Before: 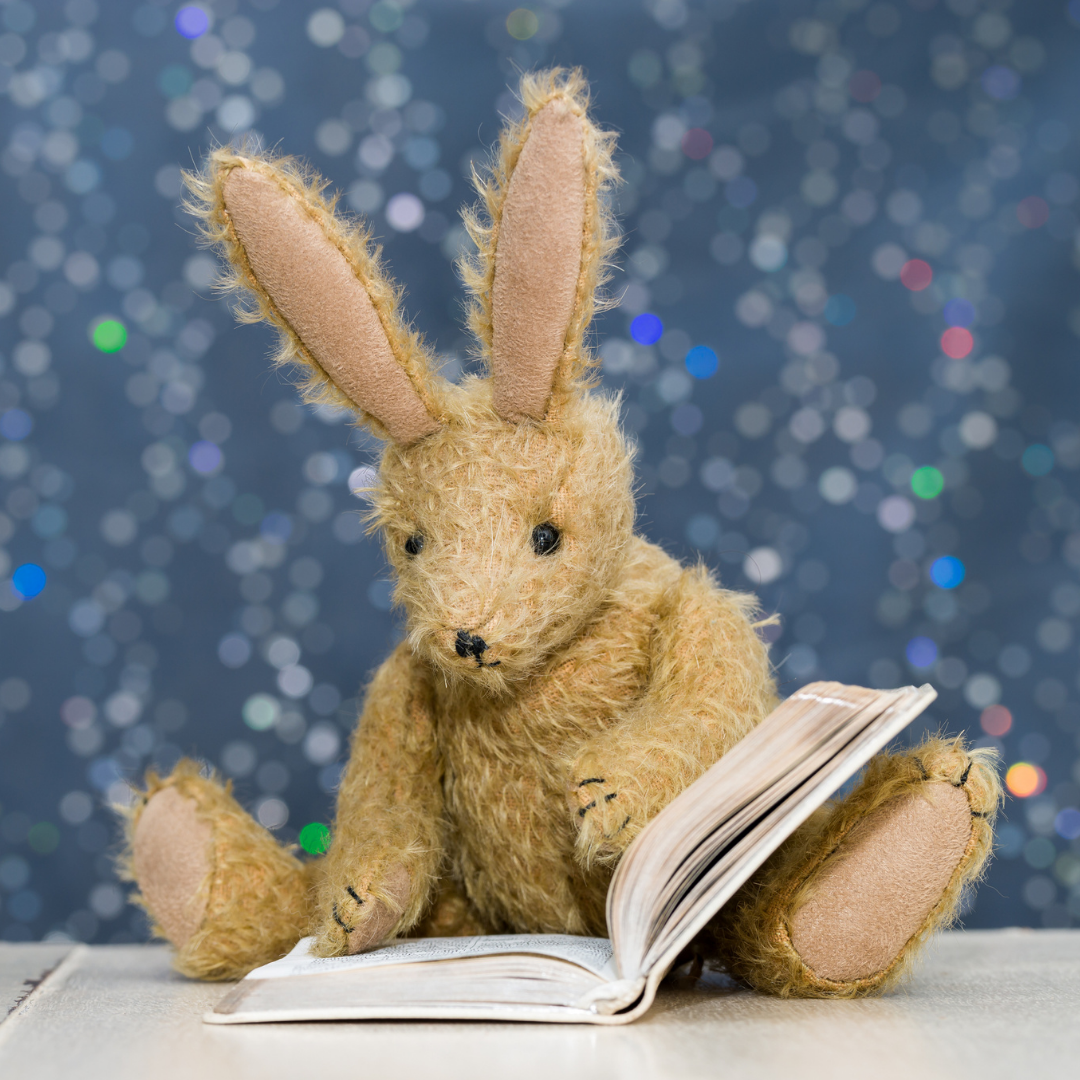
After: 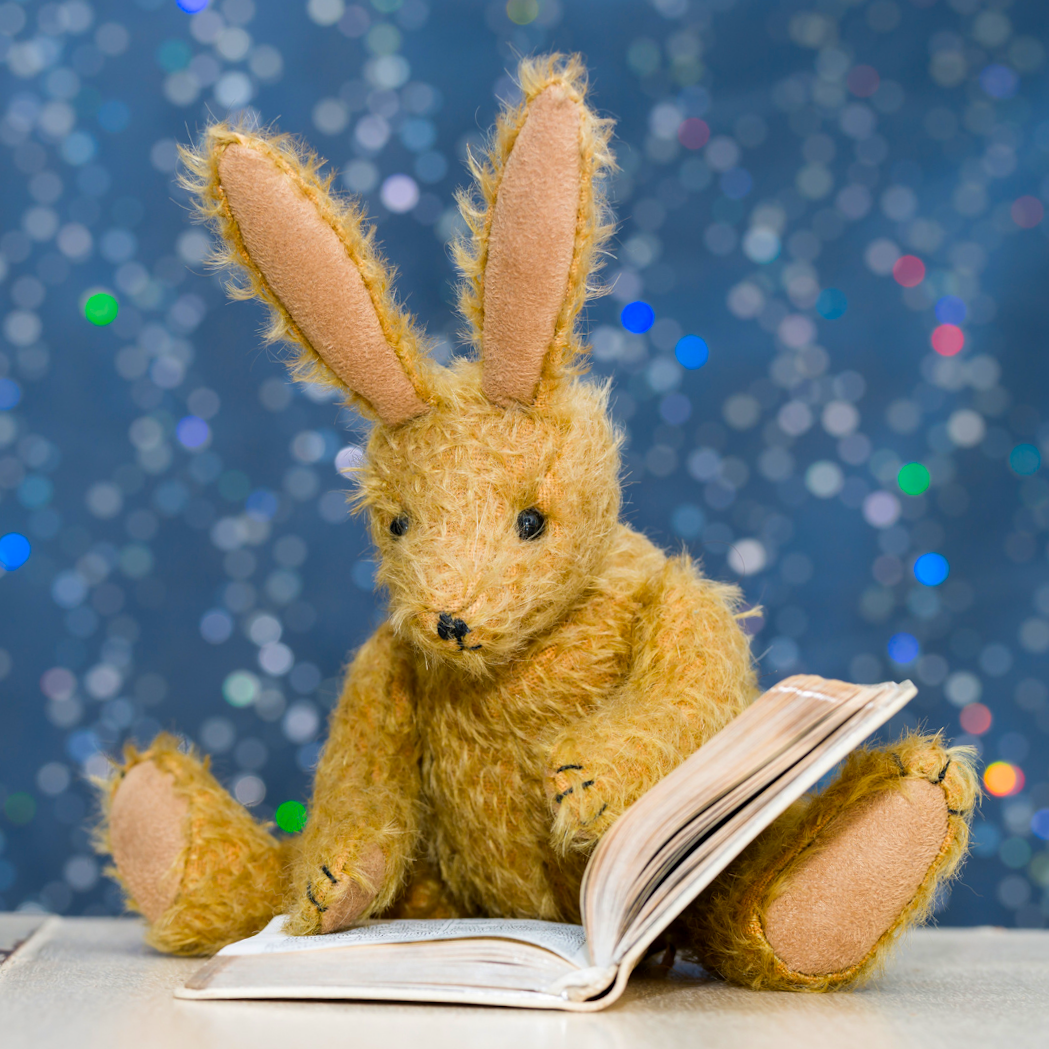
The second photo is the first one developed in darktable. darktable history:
crop and rotate: angle -1.69°
contrast brightness saturation: saturation 0.5
